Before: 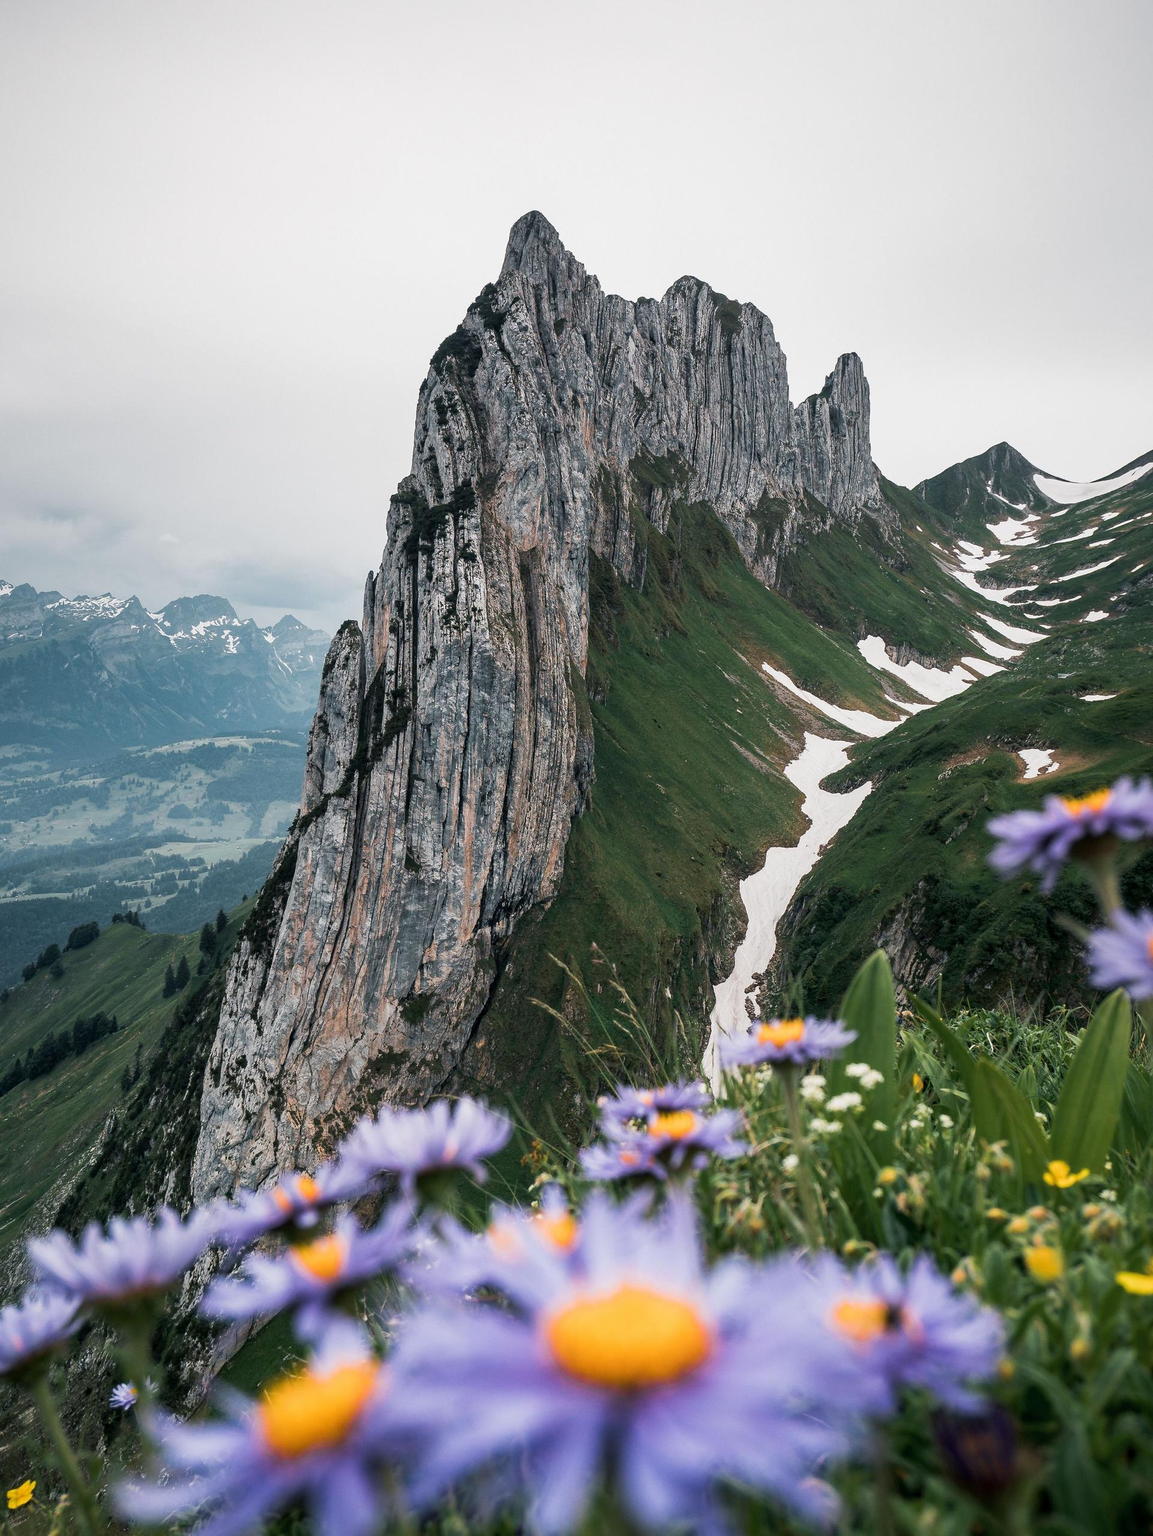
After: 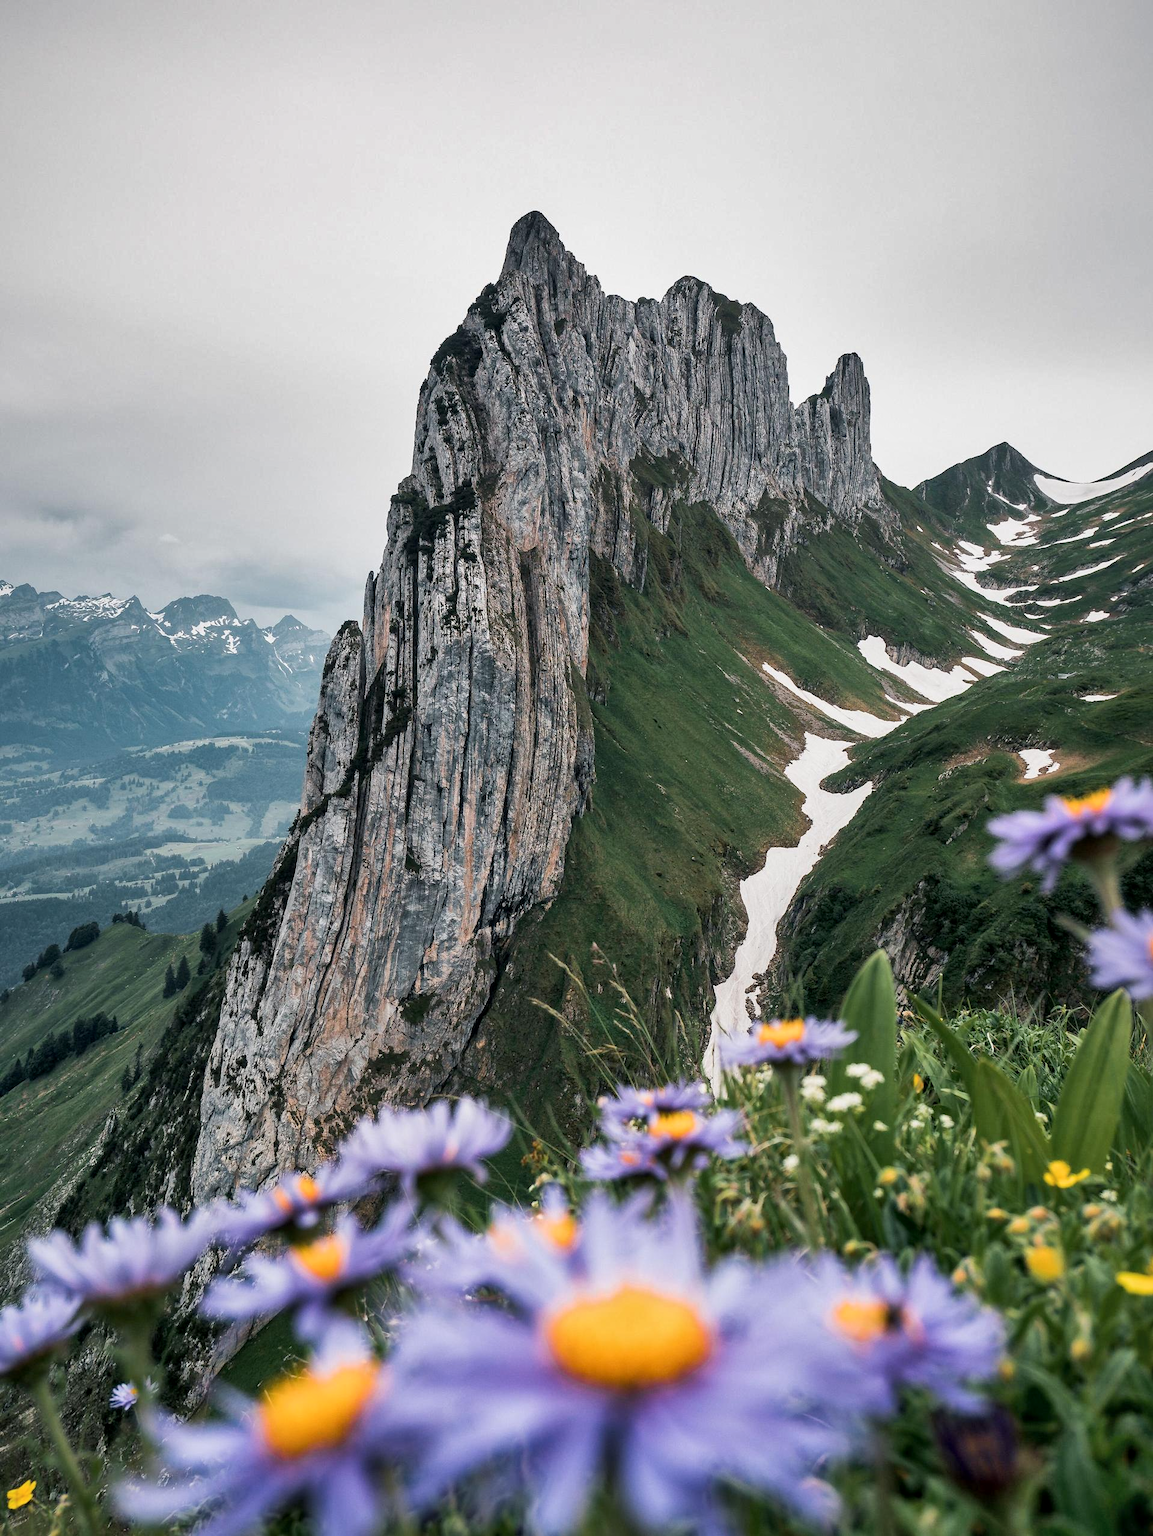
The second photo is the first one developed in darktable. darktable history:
local contrast: mode bilateral grid, contrast 21, coarseness 51, detail 119%, midtone range 0.2
shadows and highlights: radius 136.08, soften with gaussian
color correction: highlights b* 0.012
